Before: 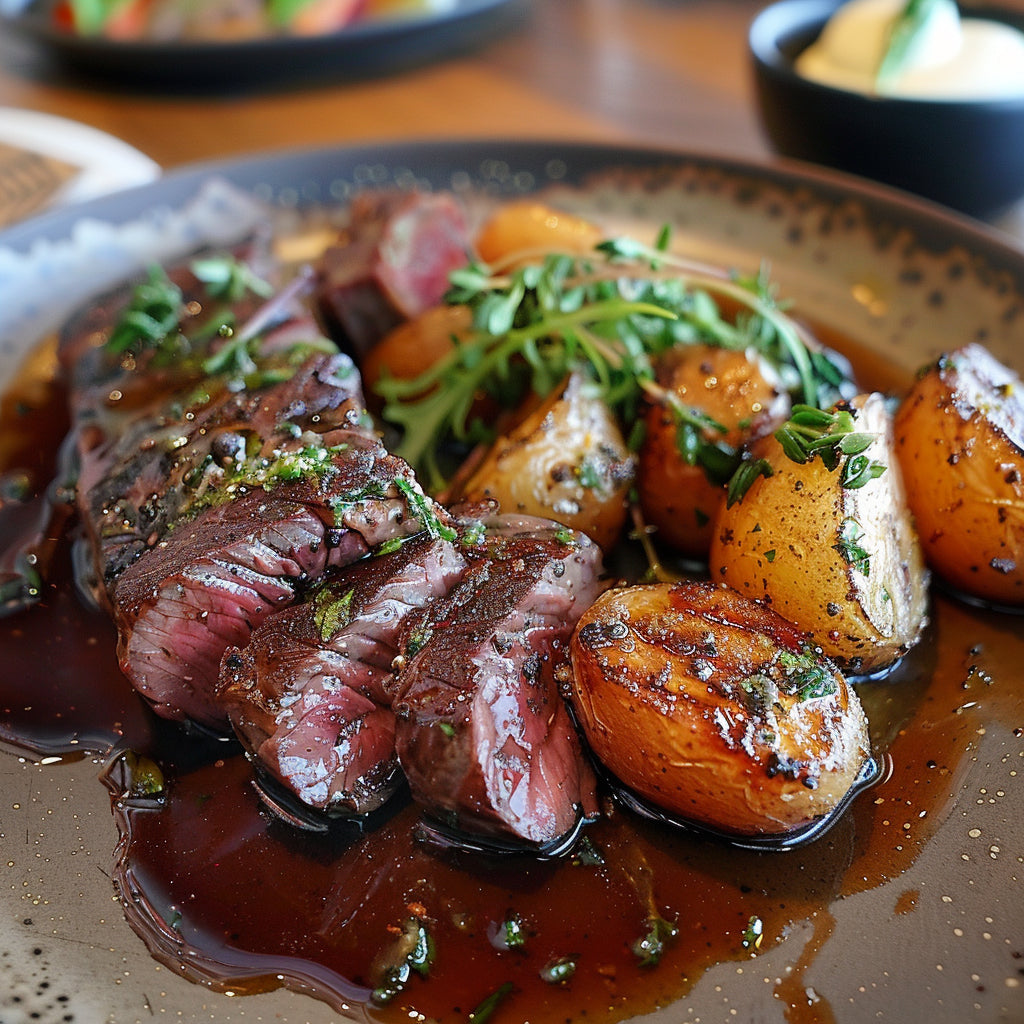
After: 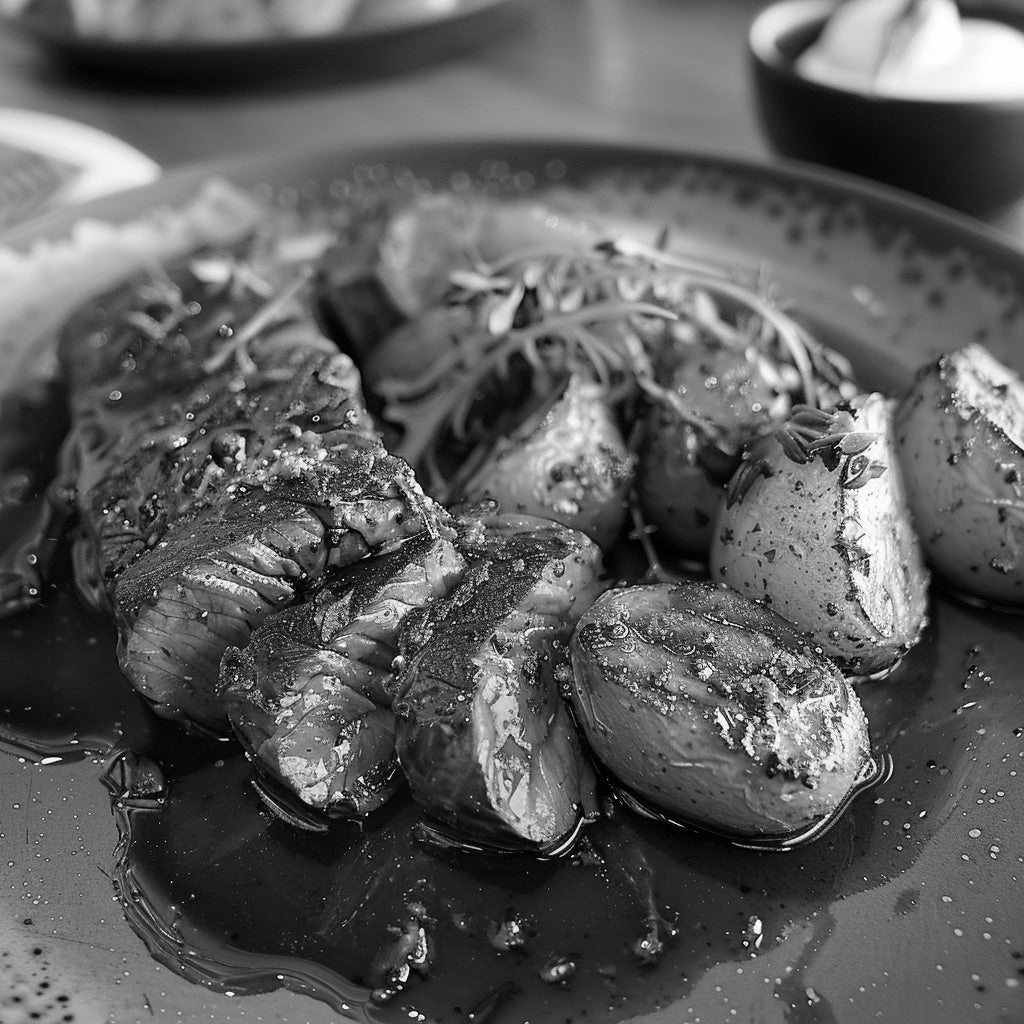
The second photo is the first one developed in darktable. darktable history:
white balance: red 0.974, blue 1.044
monochrome: on, module defaults
